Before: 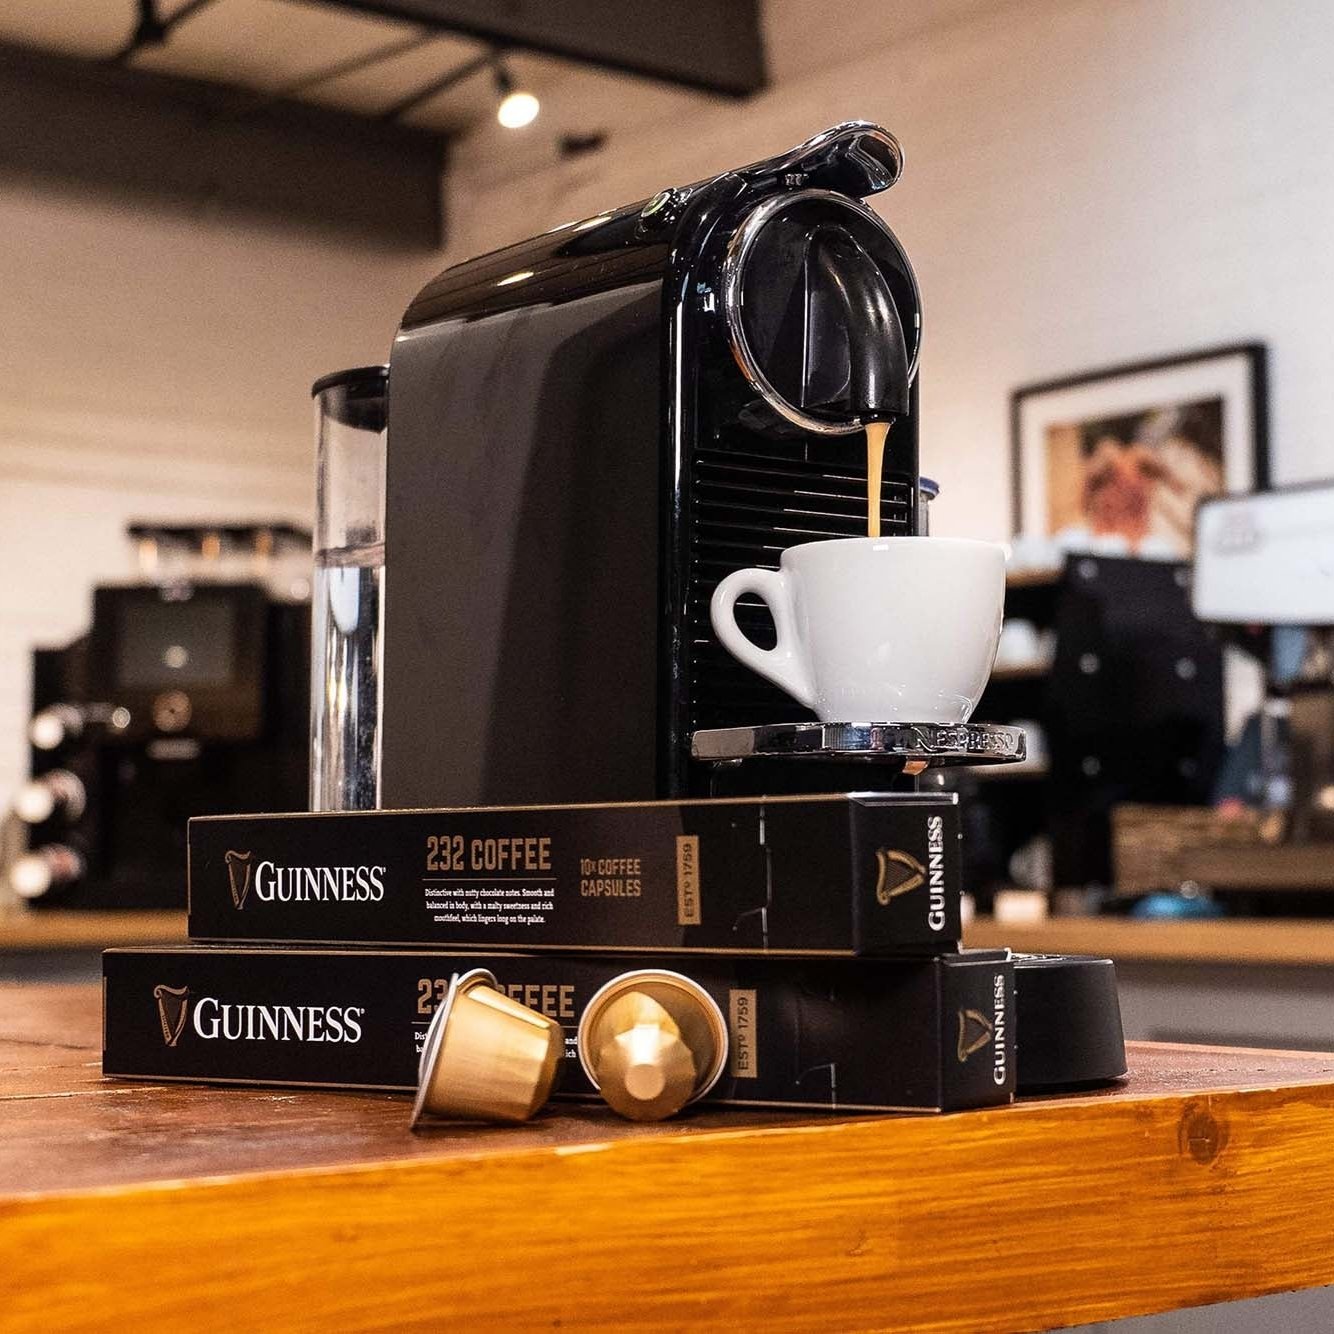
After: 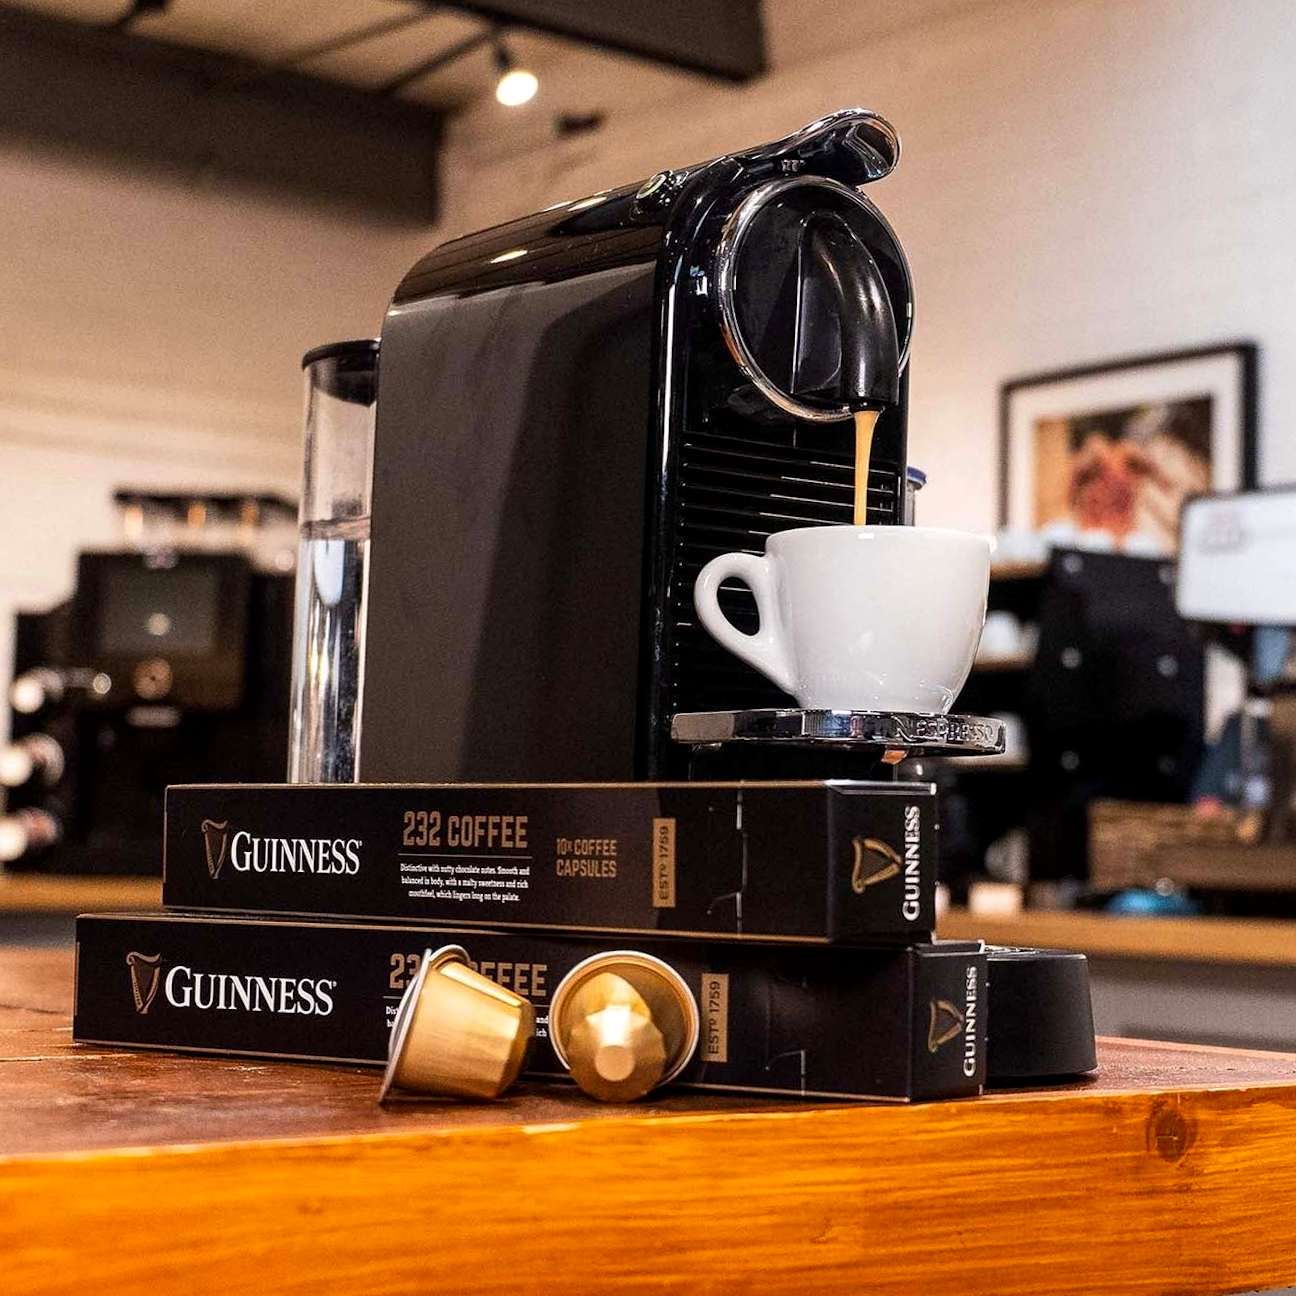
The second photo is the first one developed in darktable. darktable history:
crop and rotate: angle -1.69°
contrast brightness saturation: contrast 0.04, saturation 0.16
local contrast: highlights 100%, shadows 100%, detail 120%, midtone range 0.2
